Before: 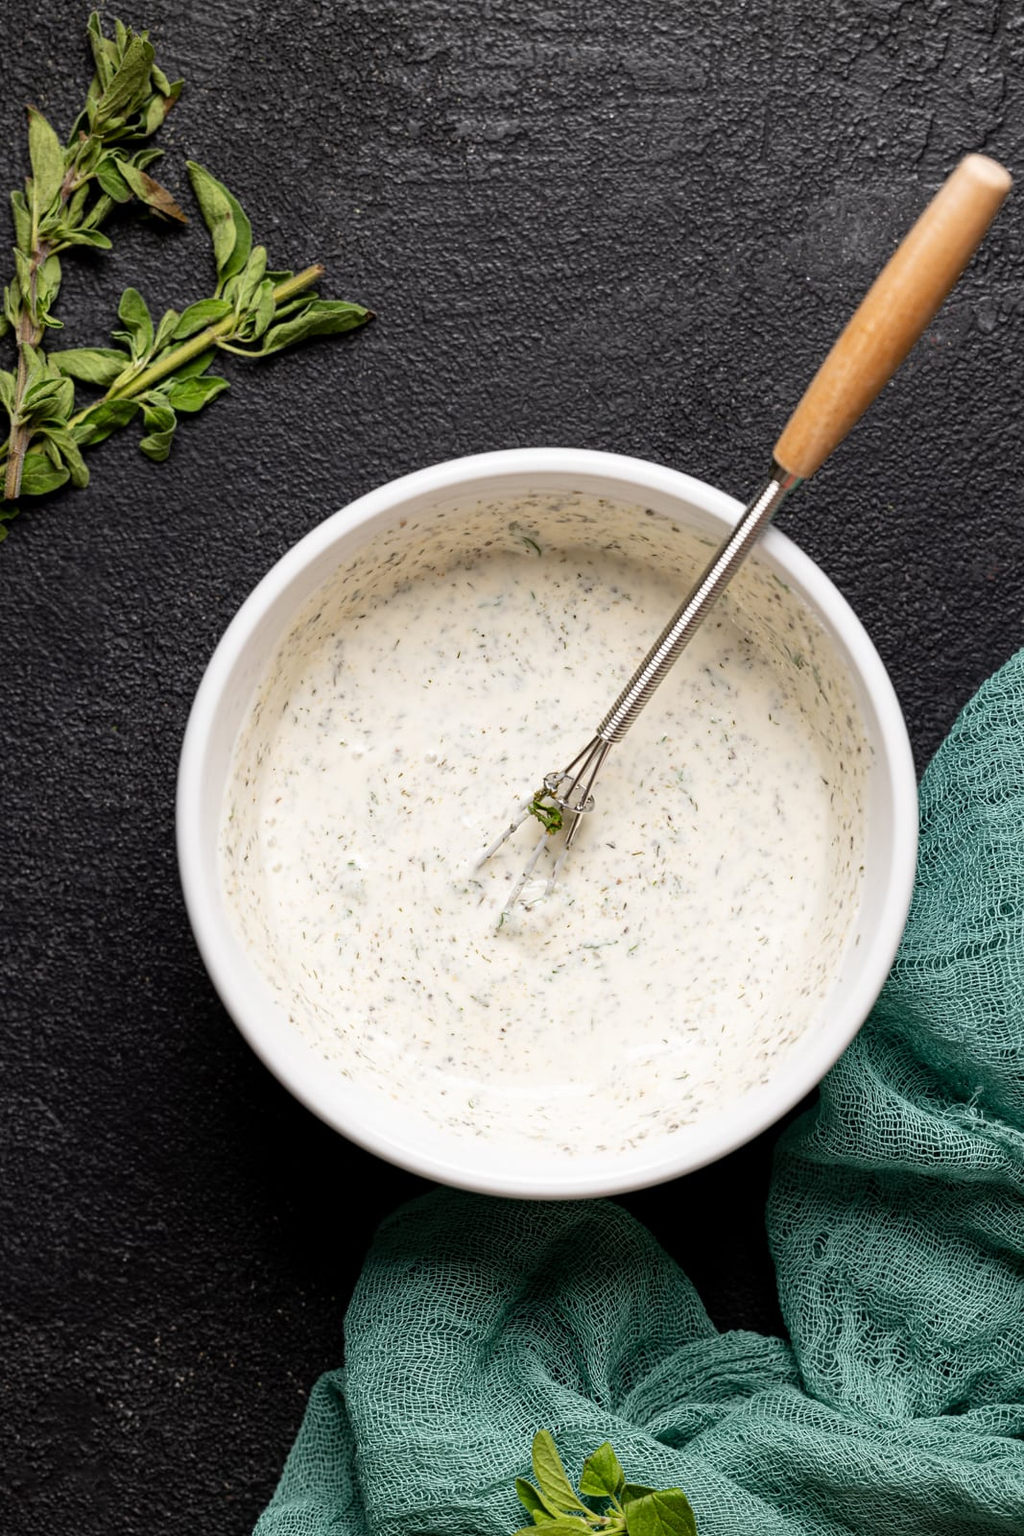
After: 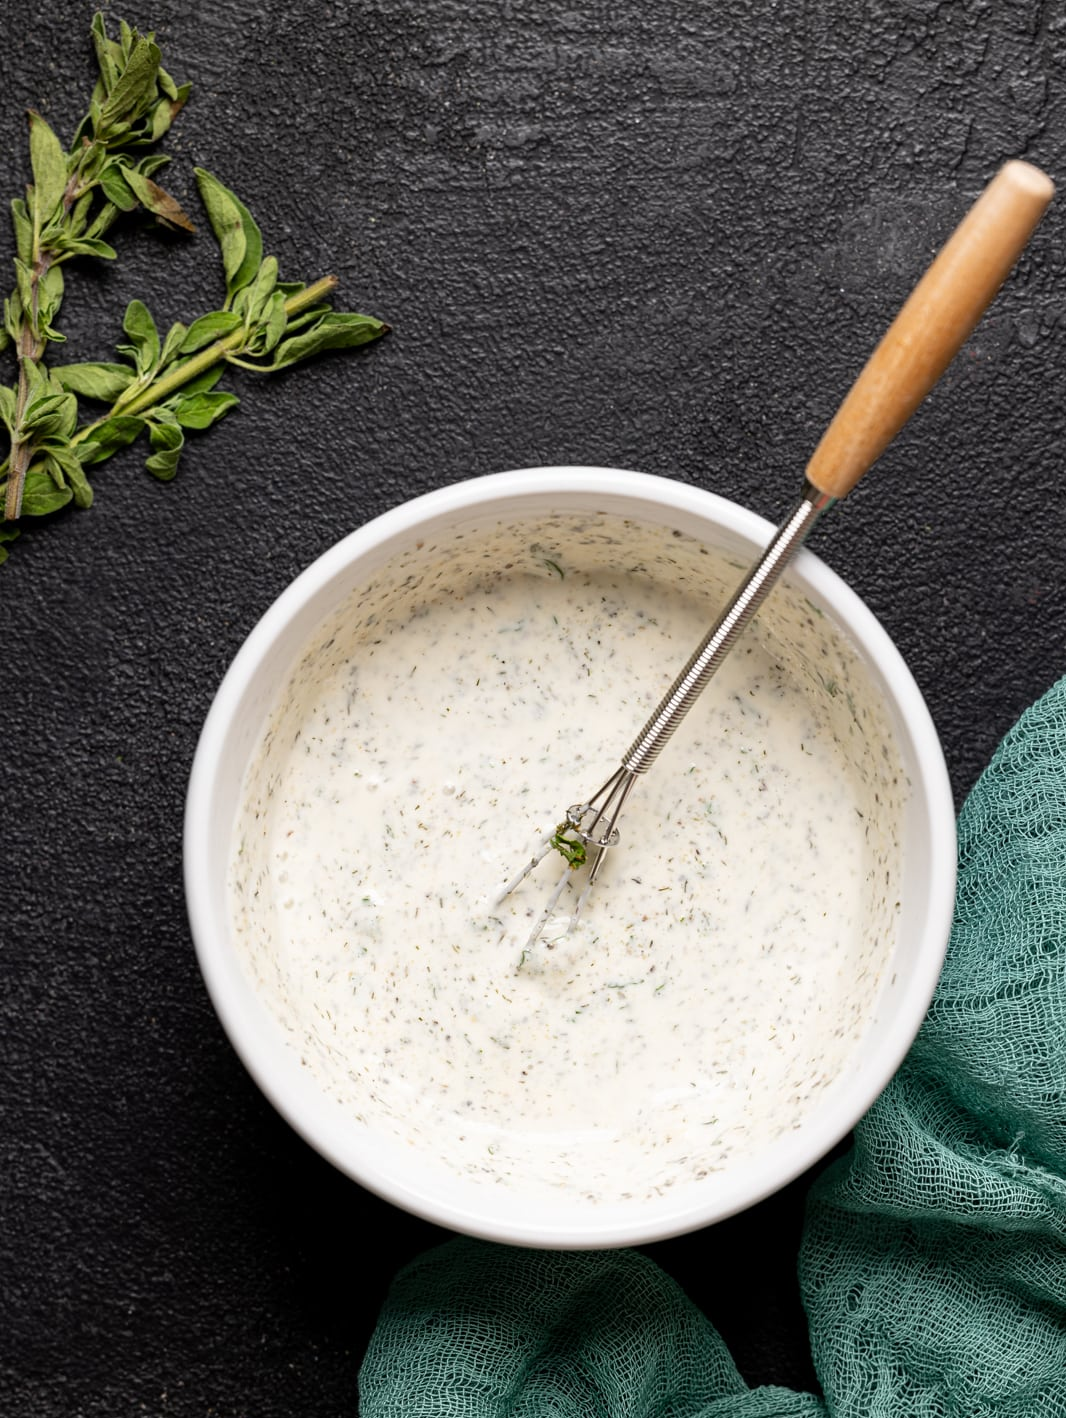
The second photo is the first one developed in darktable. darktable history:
crop and rotate: top 0%, bottom 11.355%
